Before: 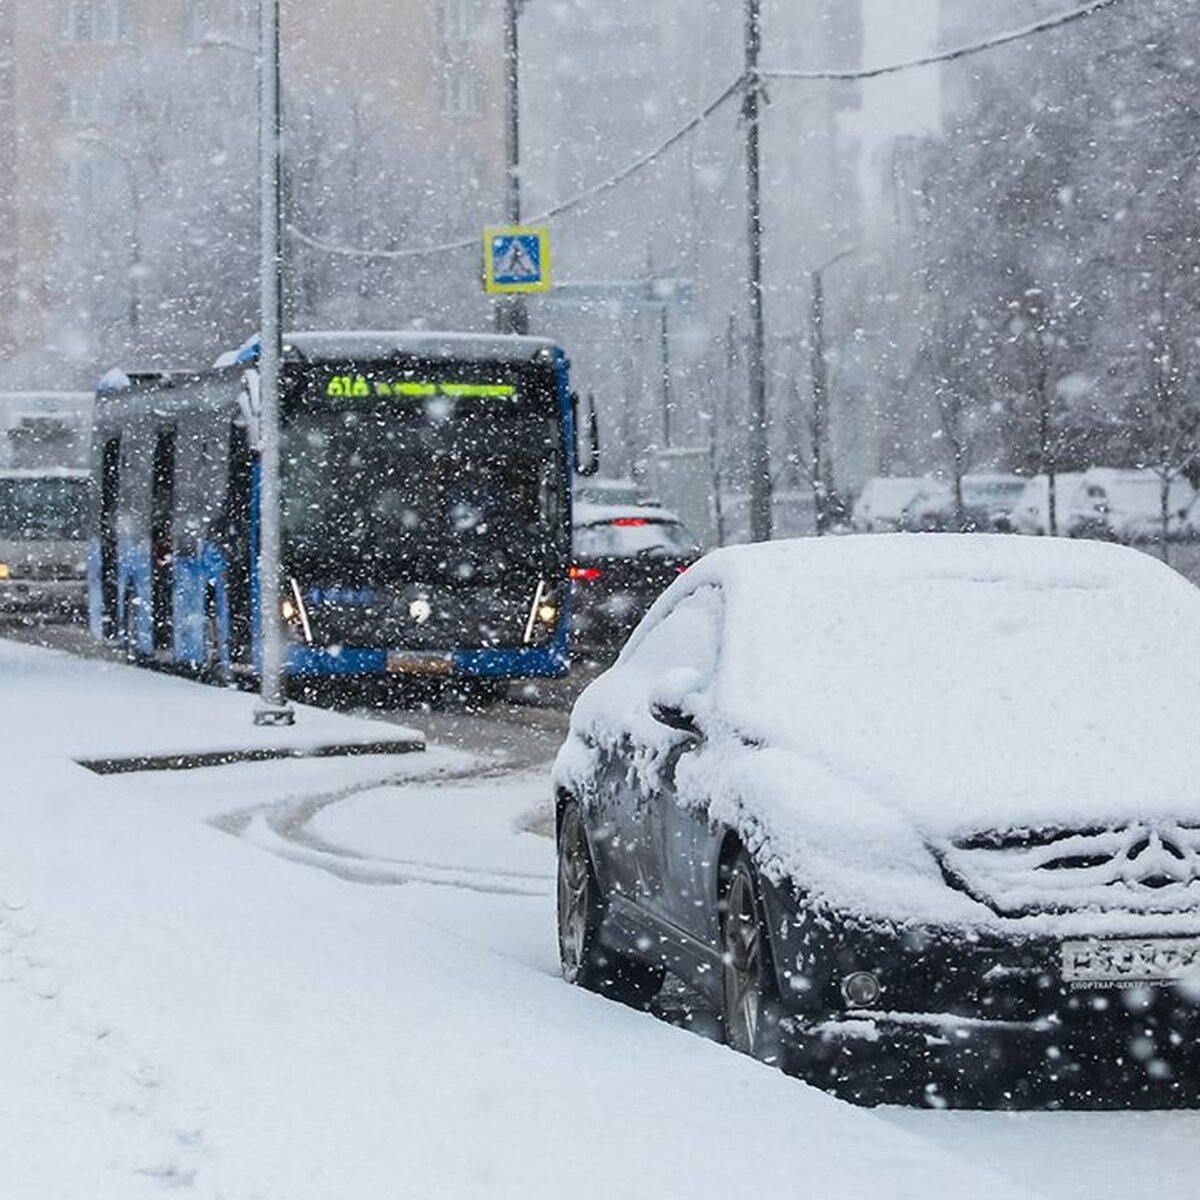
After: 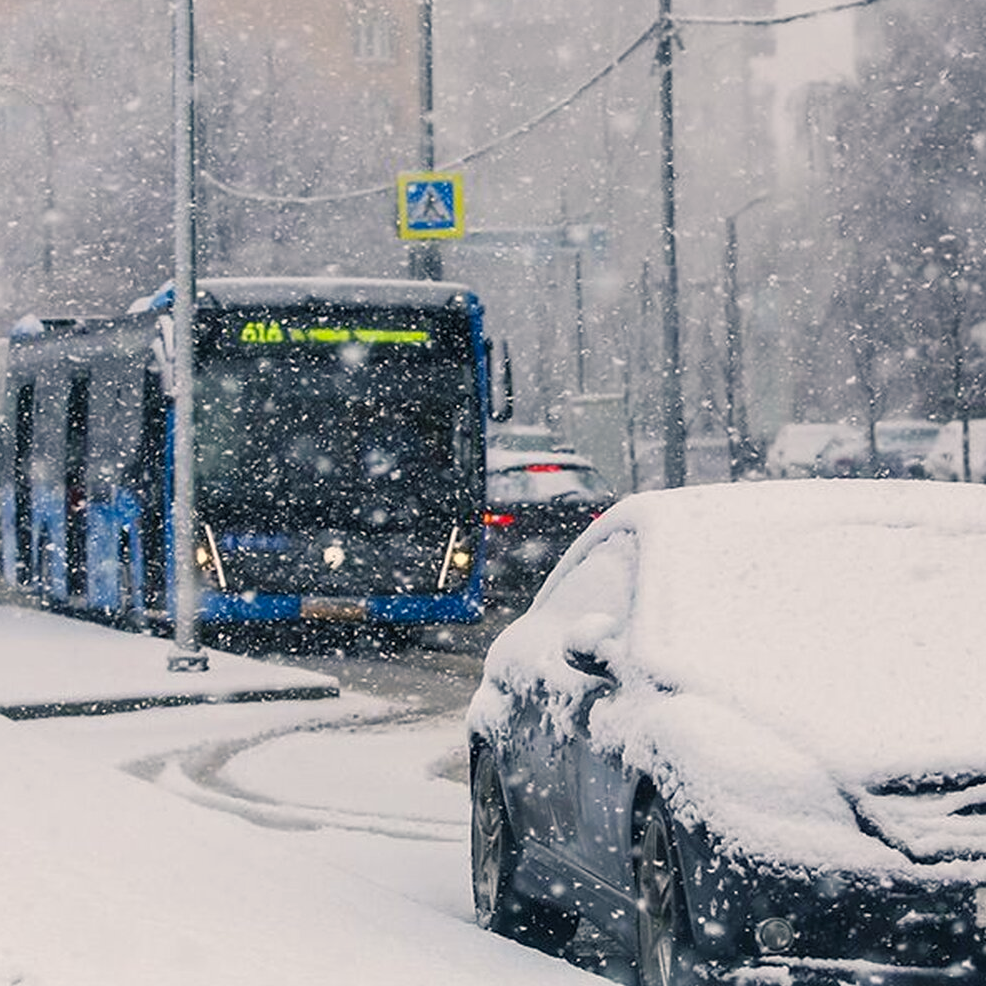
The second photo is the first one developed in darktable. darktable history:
color balance rgb: shadows lift › chroma 5.41%, shadows lift › hue 240°, highlights gain › chroma 3.74%, highlights gain › hue 60°, saturation formula JzAzBz (2021)
crop and rotate: left 7.196%, top 4.574%, right 10.605%, bottom 13.178%
